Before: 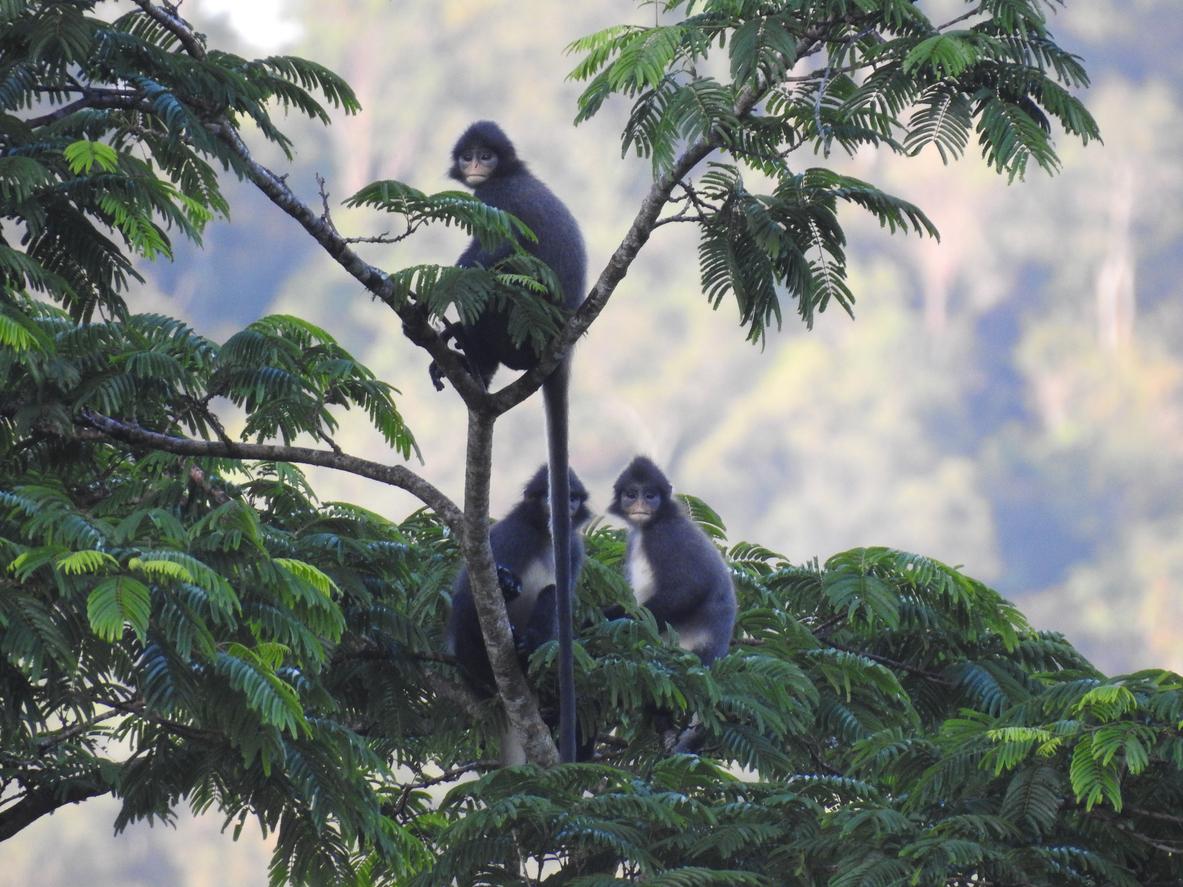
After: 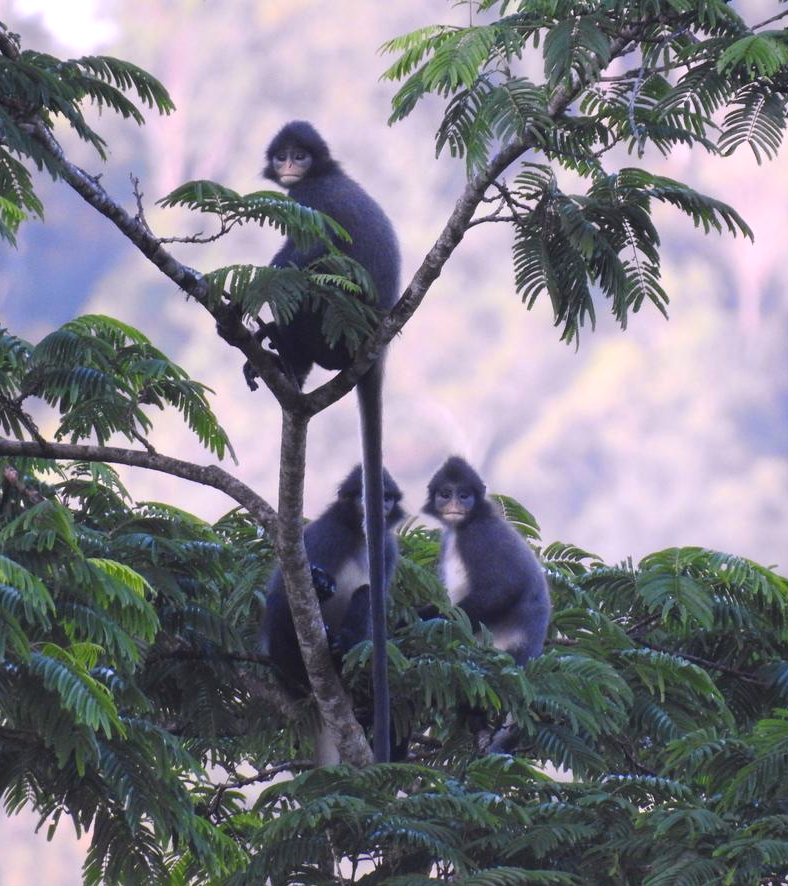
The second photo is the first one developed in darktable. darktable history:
white balance: red 1.066, blue 1.119
crop and rotate: left 15.754%, right 17.579%
